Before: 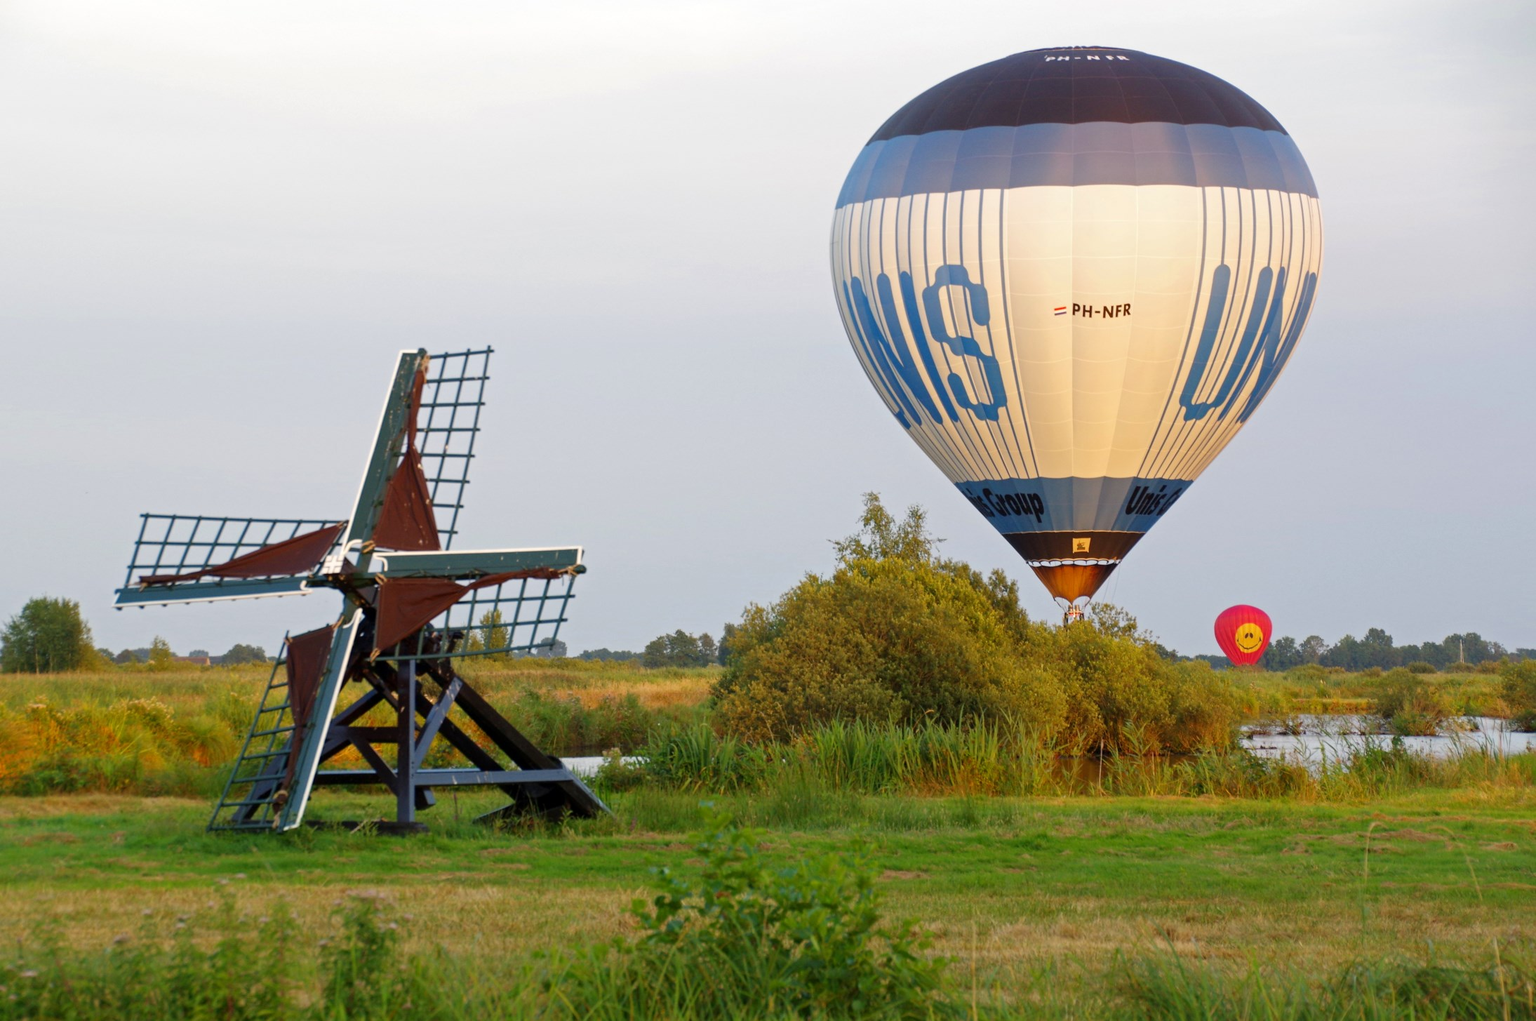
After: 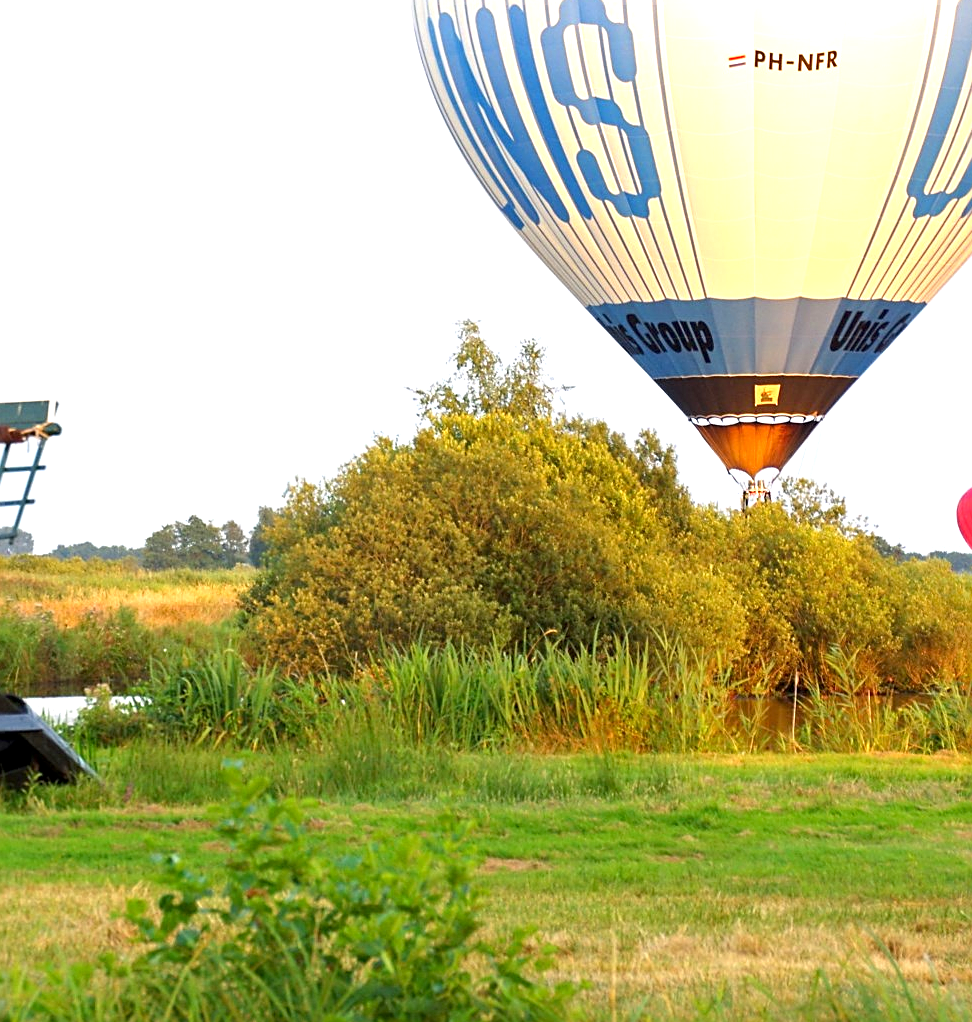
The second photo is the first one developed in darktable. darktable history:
exposure: black level correction 0.001, exposure 1.119 EV, compensate highlight preservation false
sharpen: on, module defaults
crop: left 35.384%, top 26.277%, right 19.922%, bottom 3.42%
